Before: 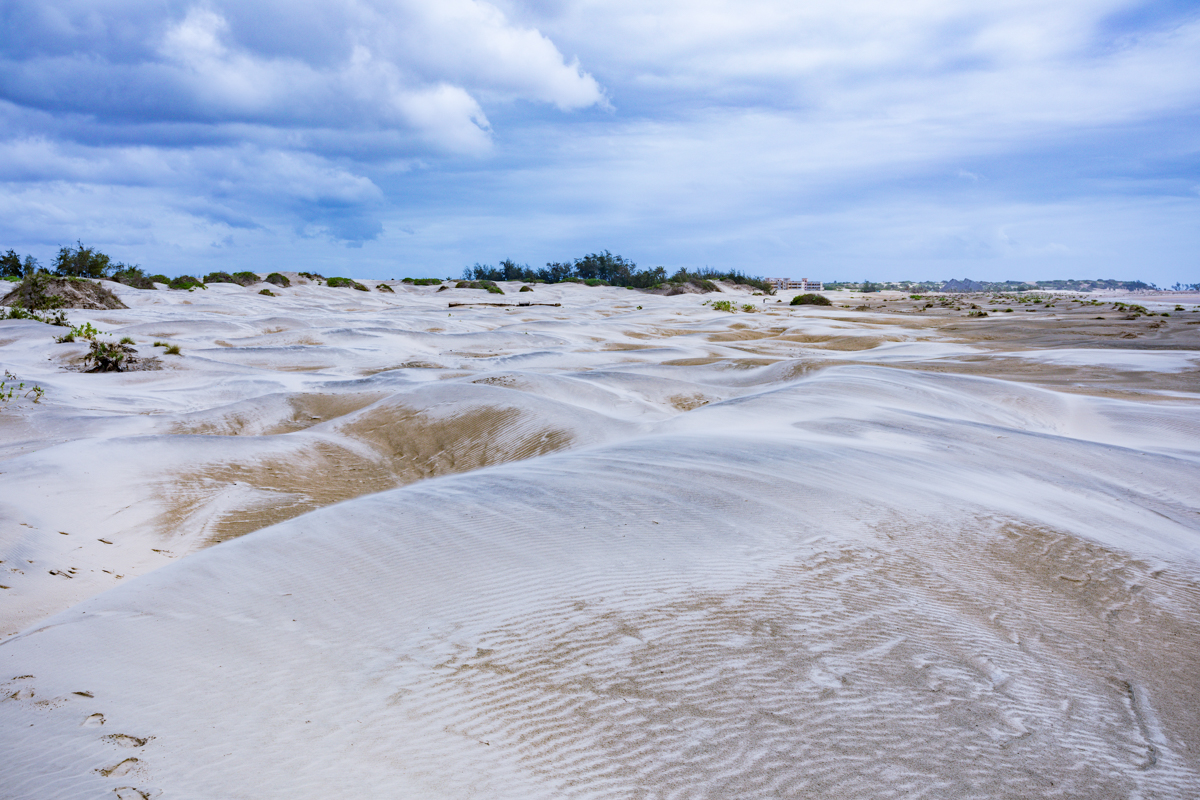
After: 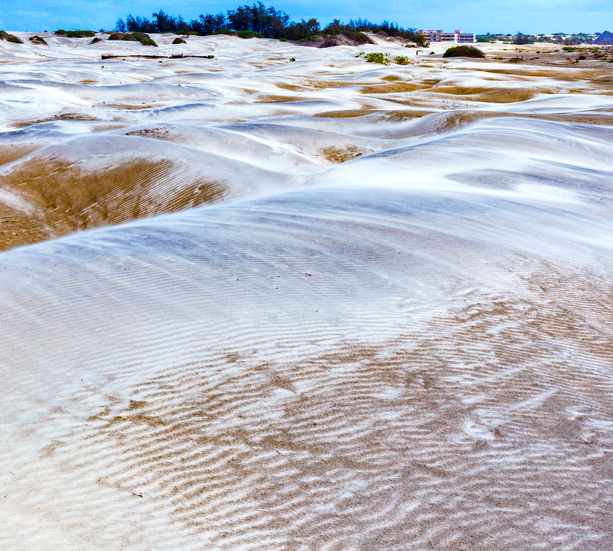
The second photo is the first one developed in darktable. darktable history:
crop and rotate: left 28.992%, top 31.053%, right 19.855%
color balance rgb: shadows lift › luminance 0.597%, shadows lift › chroma 6.961%, shadows lift › hue 298.68°, power › luminance -14.919%, highlights gain › luminance 6.198%, highlights gain › chroma 2.579%, highlights gain › hue 88.14°, perceptual saturation grading › global saturation 64.071%, perceptual saturation grading › highlights 59.081%, perceptual saturation grading › mid-tones 49.761%, perceptual saturation grading › shadows 49.356%, perceptual brilliance grading › highlights 13.586%, perceptual brilliance grading › mid-tones 7.575%, perceptual brilliance grading › shadows -17.986%
shadows and highlights: shadows 37.01, highlights -27.29, soften with gaussian
